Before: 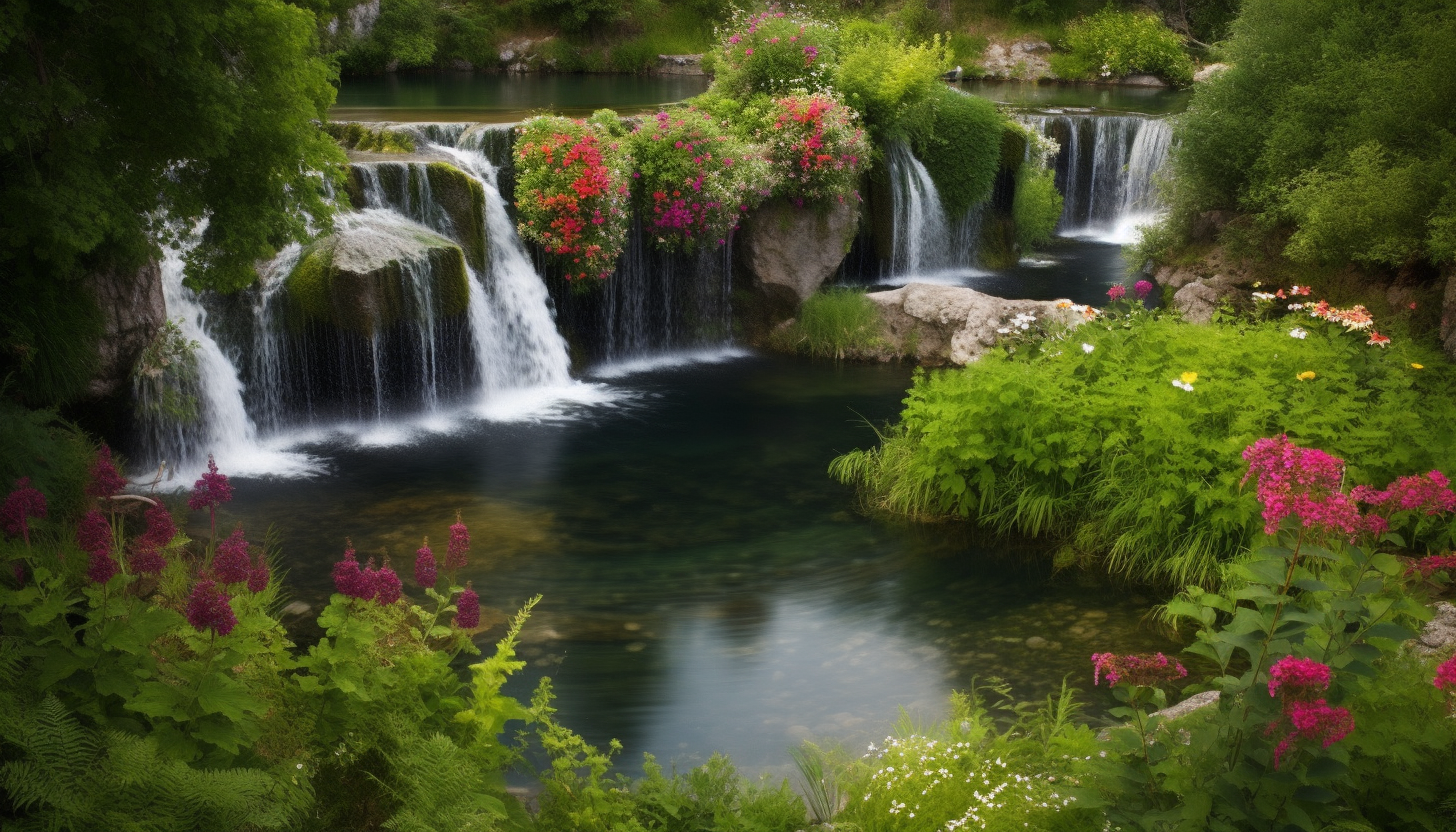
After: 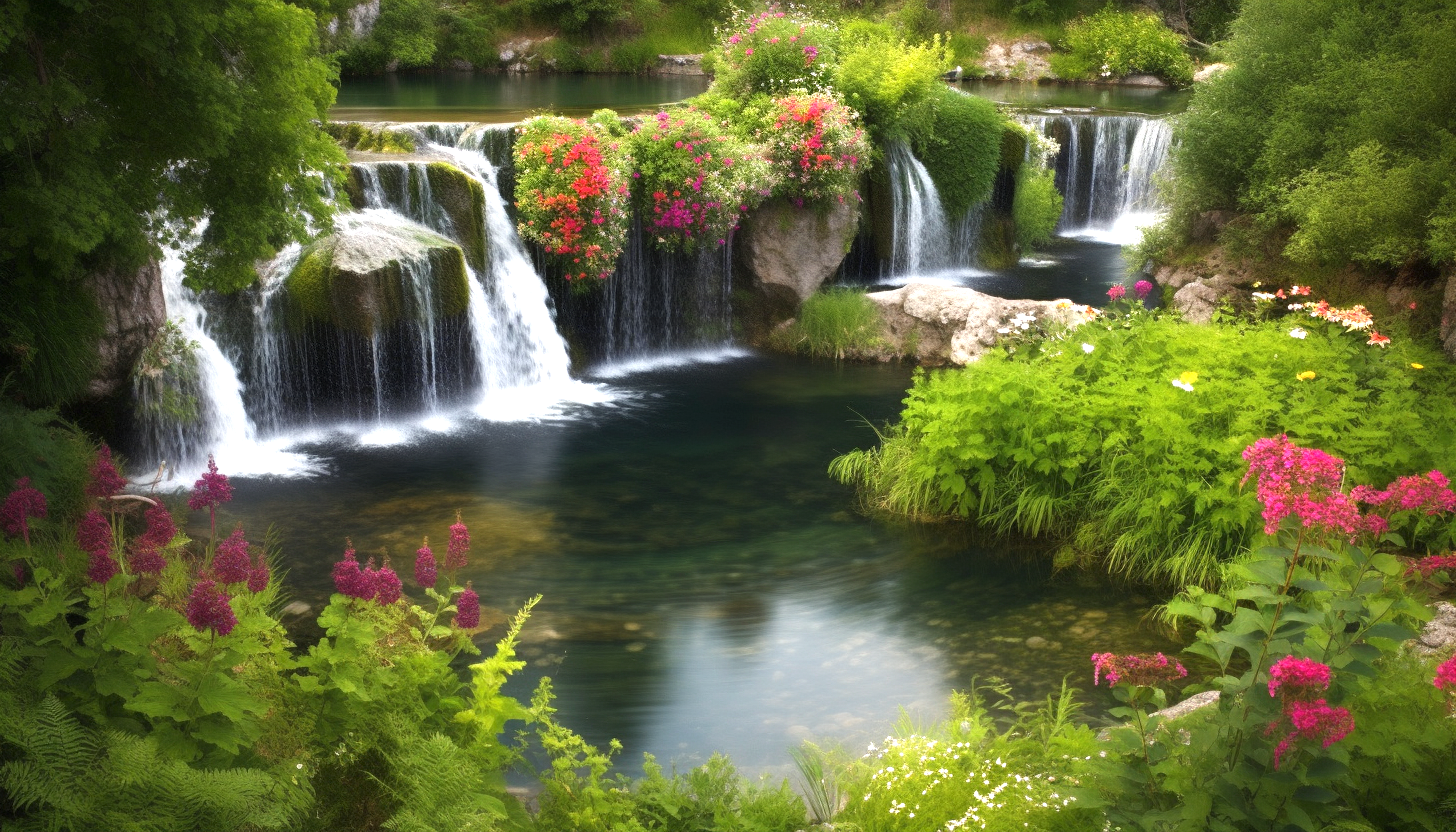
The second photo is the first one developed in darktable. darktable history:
exposure: black level correction 0, exposure 0.935 EV, compensate highlight preservation false
